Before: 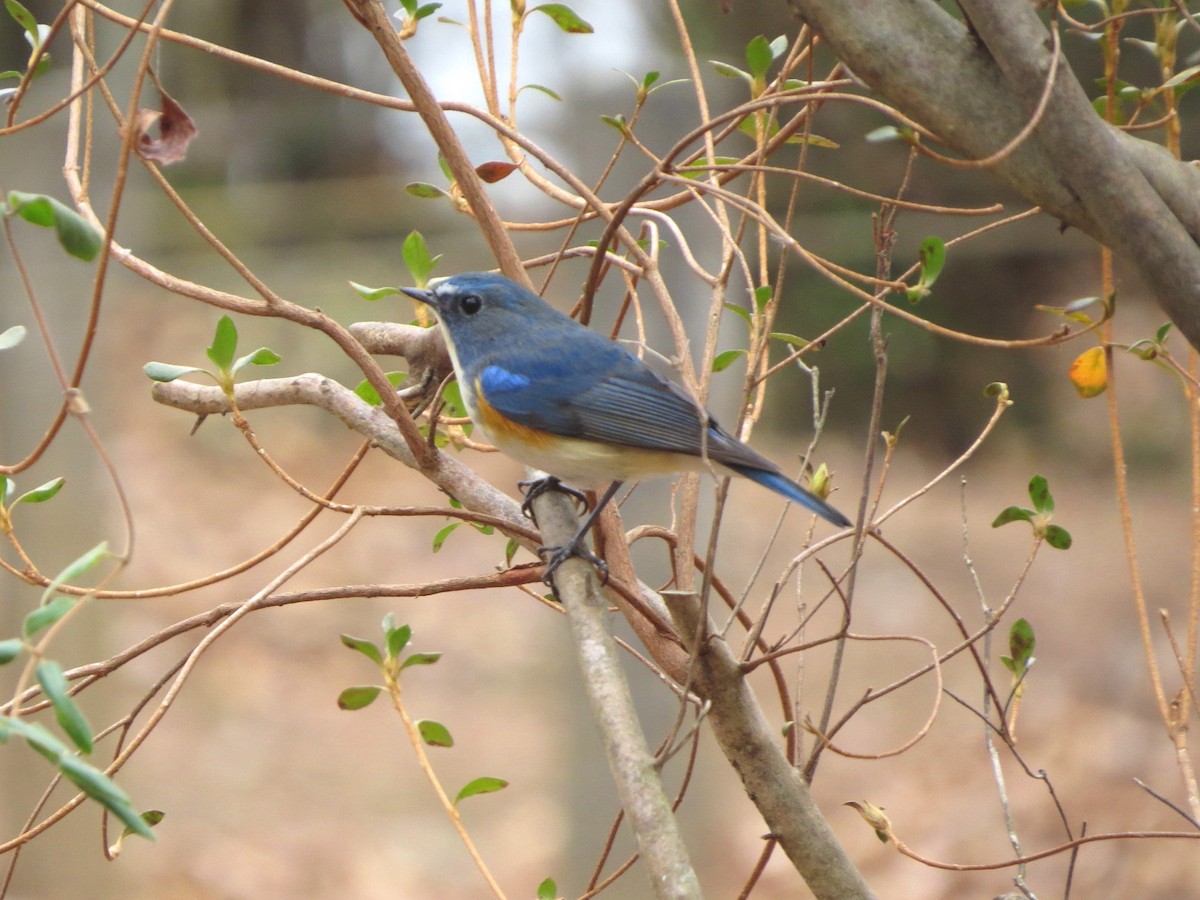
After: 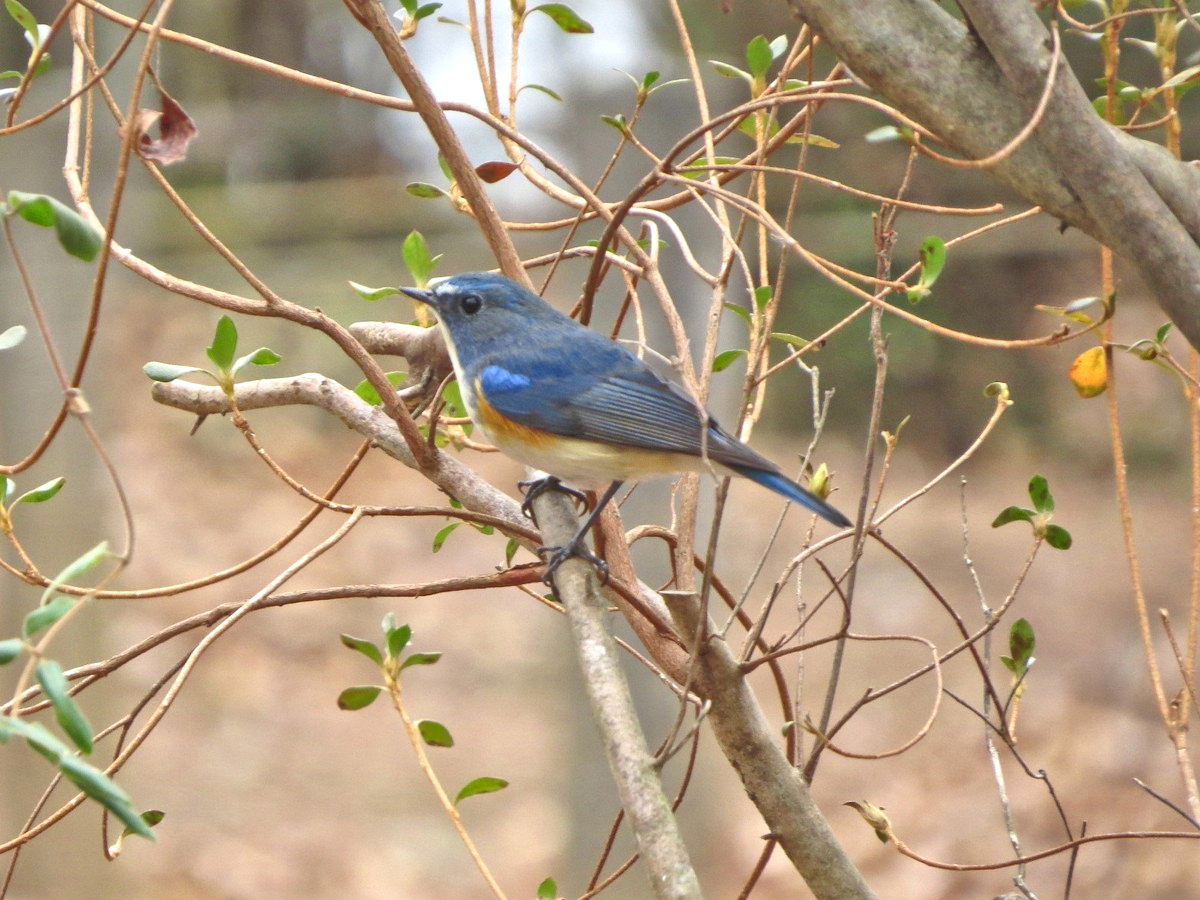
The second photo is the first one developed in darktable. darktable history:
local contrast: mode bilateral grid, contrast 20, coarseness 21, detail 150%, midtone range 0.2
tone equalizer: -7 EV 0.162 EV, -6 EV 0.614 EV, -5 EV 1.16 EV, -4 EV 1.3 EV, -3 EV 1.13 EV, -2 EV 0.6 EV, -1 EV 0.16 EV
